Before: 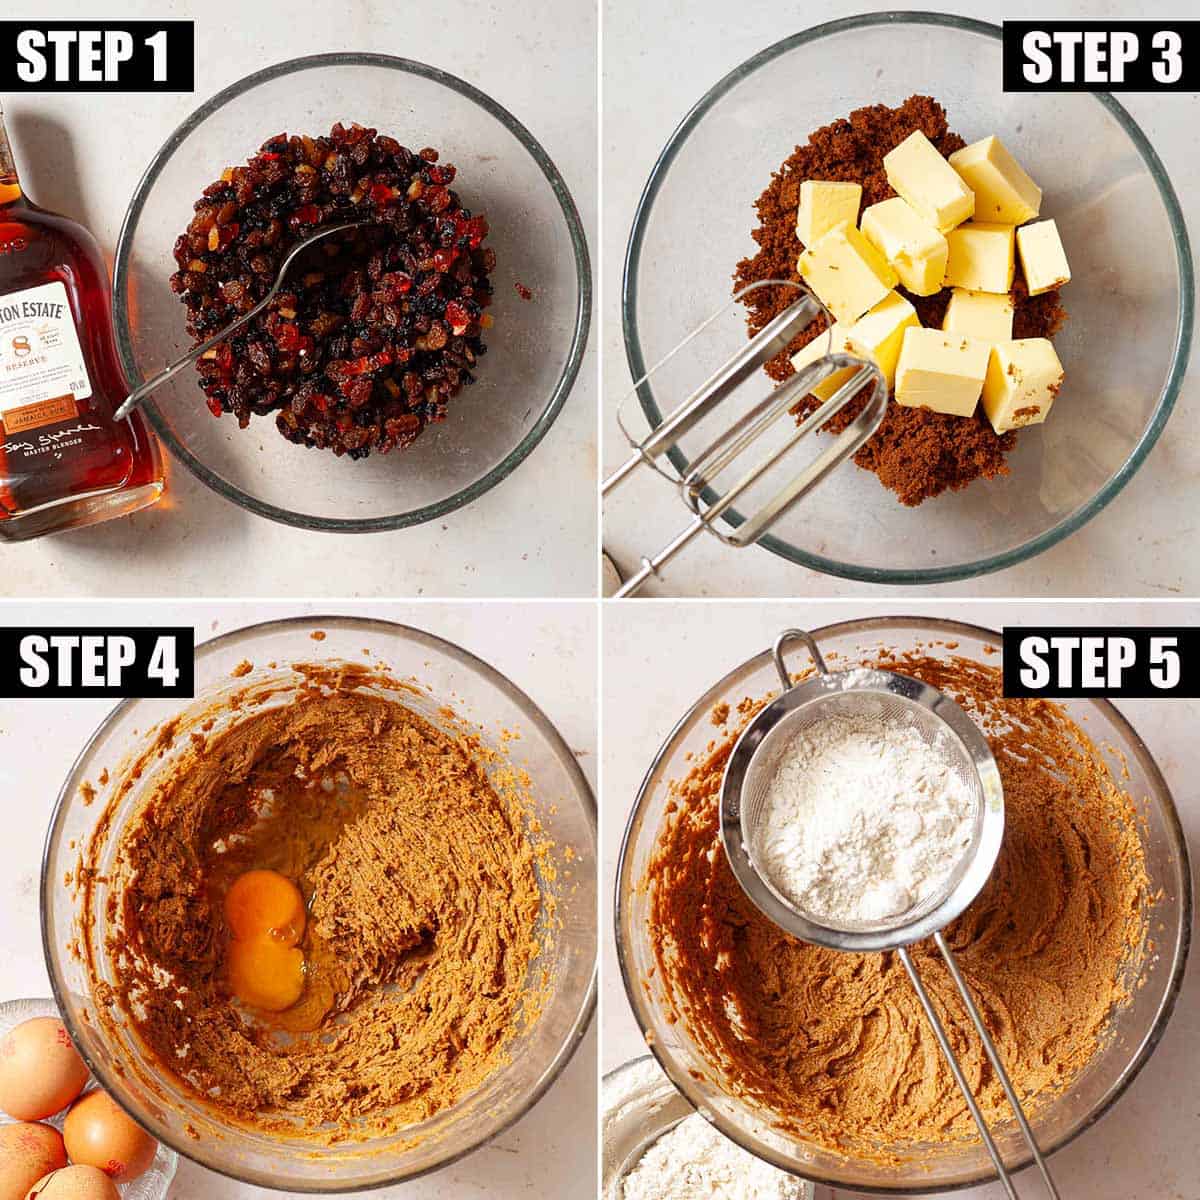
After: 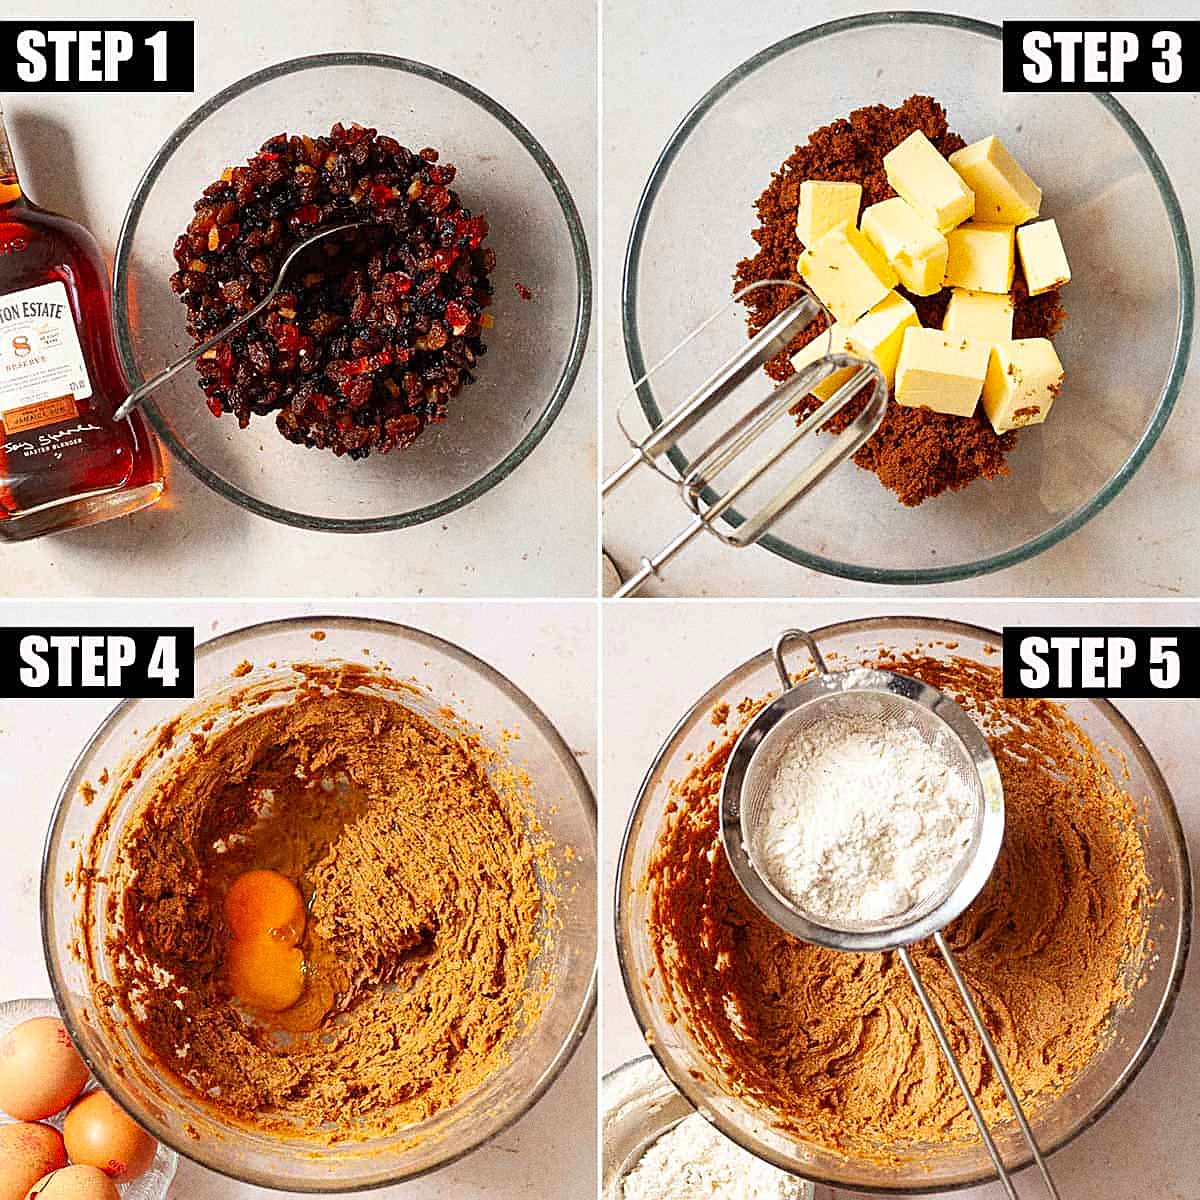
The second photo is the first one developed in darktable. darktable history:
grain: coarseness 0.09 ISO, strength 40%
contrast brightness saturation: contrast 0.1, brightness 0.03, saturation 0.09
sharpen: on, module defaults
